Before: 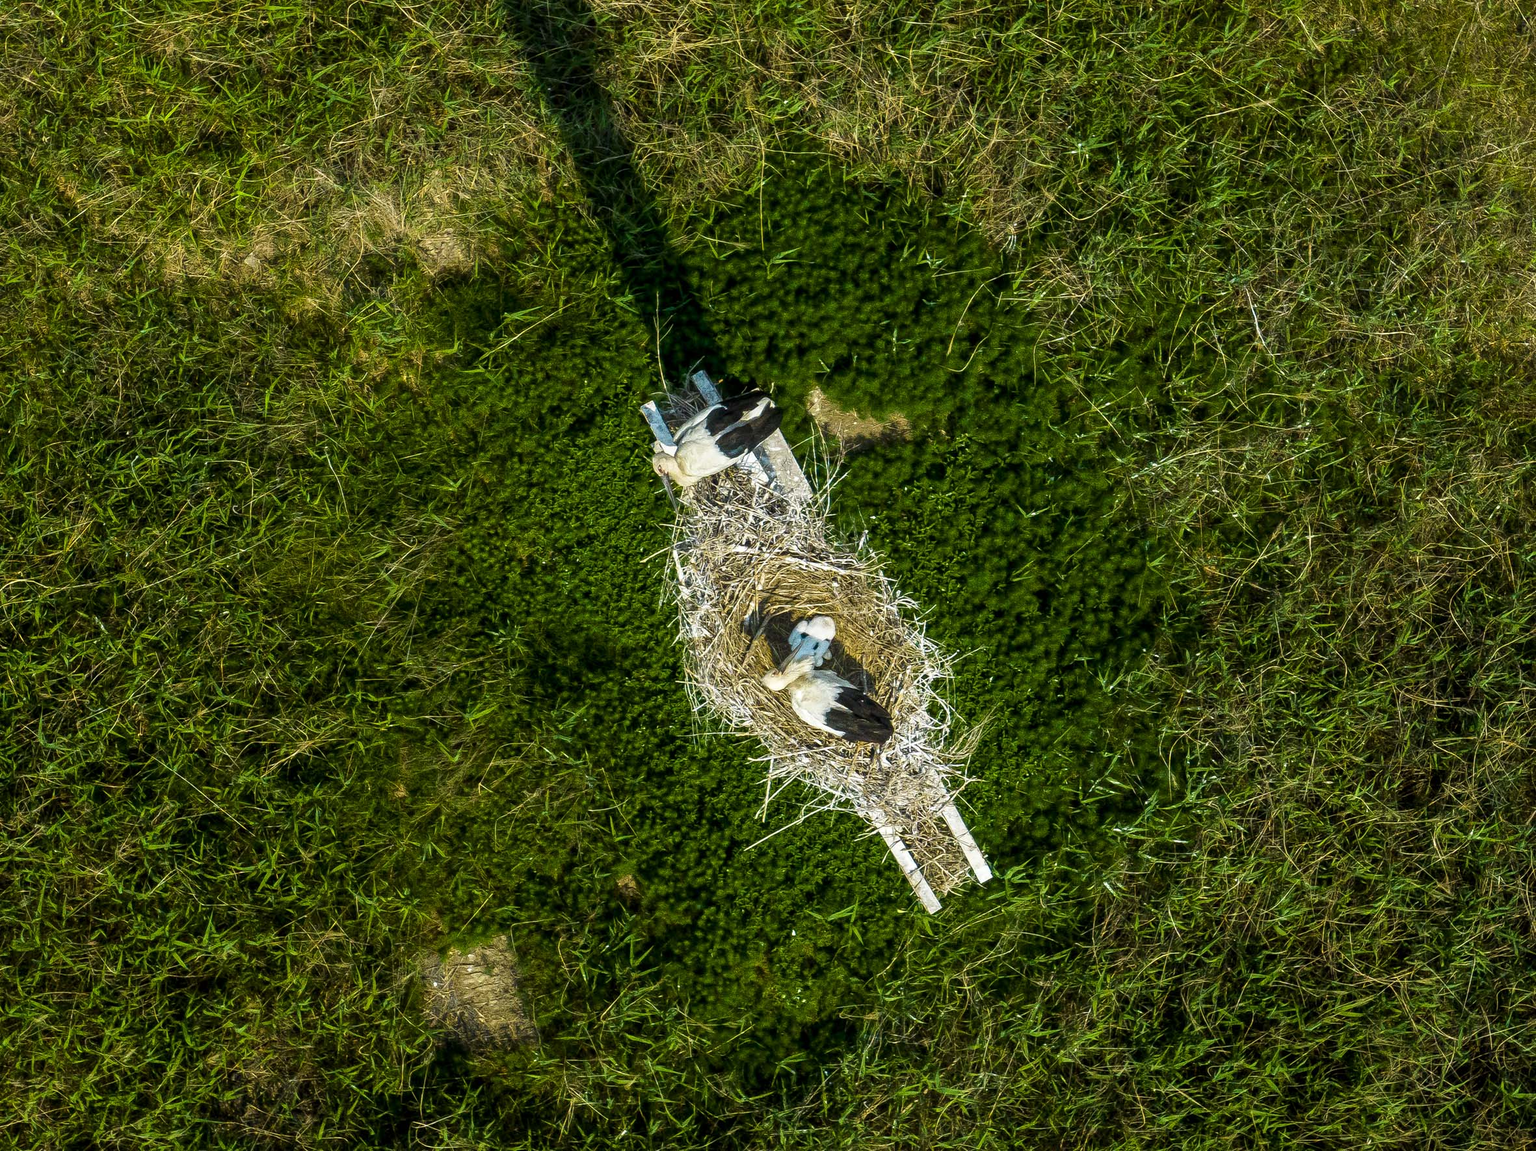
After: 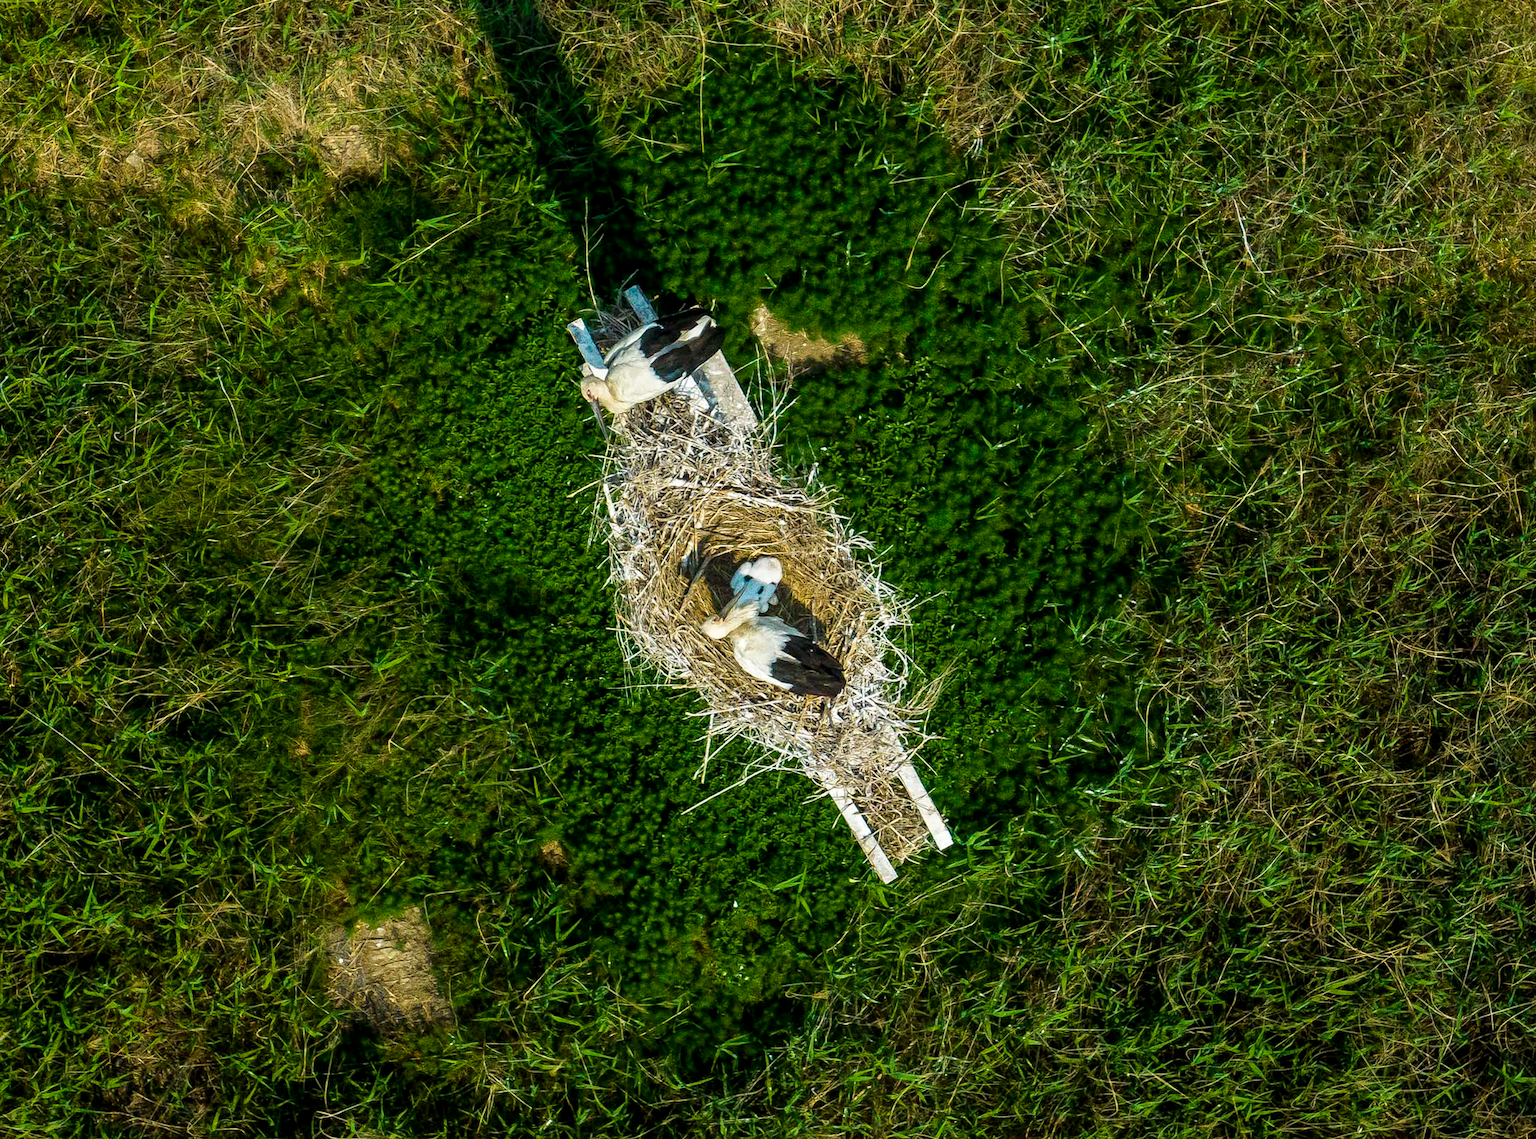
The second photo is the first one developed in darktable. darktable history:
crop and rotate: left 8.262%, top 9.226%
rotate and perspective: rotation 0.174°, lens shift (vertical) 0.013, lens shift (horizontal) 0.019, shear 0.001, automatic cropping original format, crop left 0.007, crop right 0.991, crop top 0.016, crop bottom 0.997
